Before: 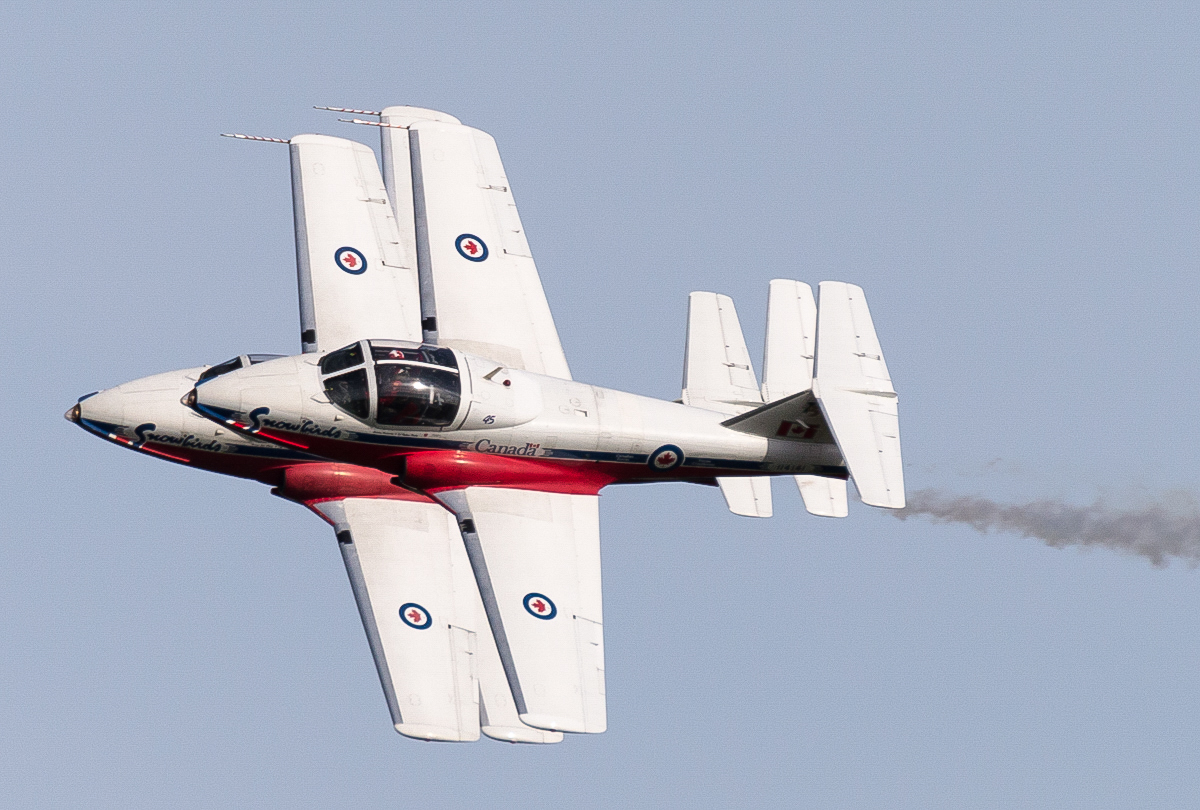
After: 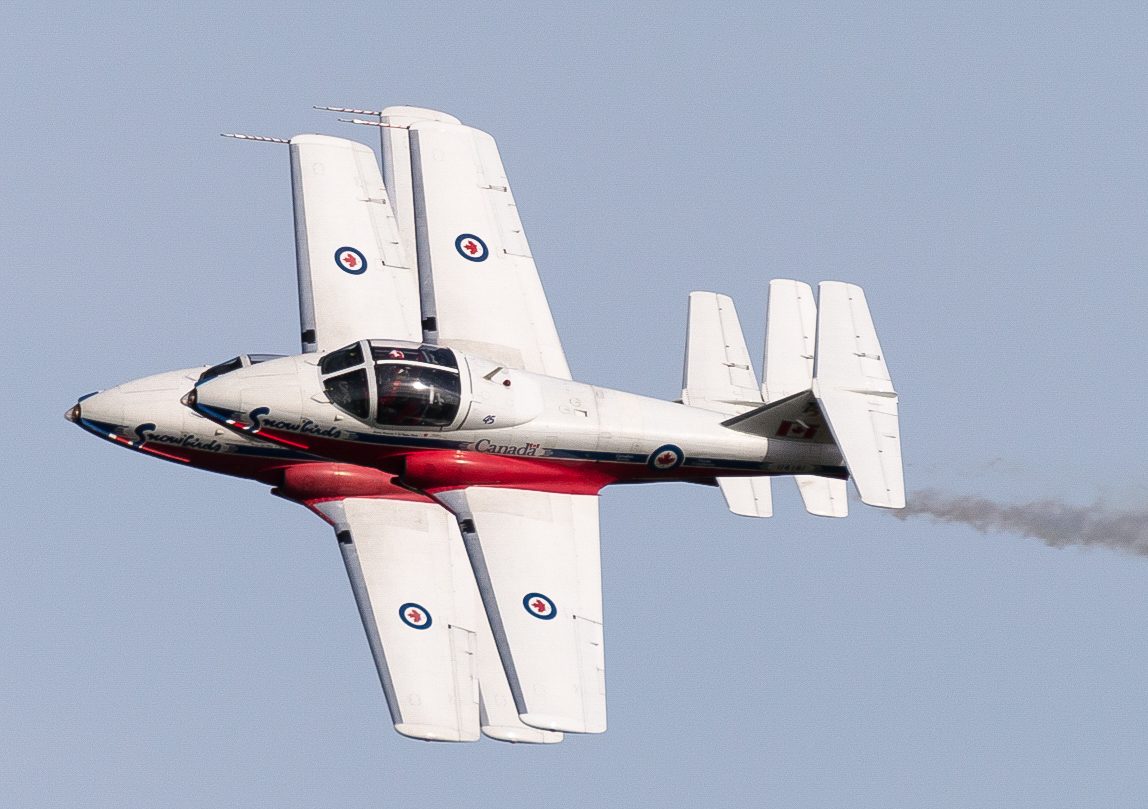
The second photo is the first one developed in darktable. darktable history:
exposure: compensate exposure bias true, compensate highlight preservation false
crop: right 4.307%, bottom 0.049%
